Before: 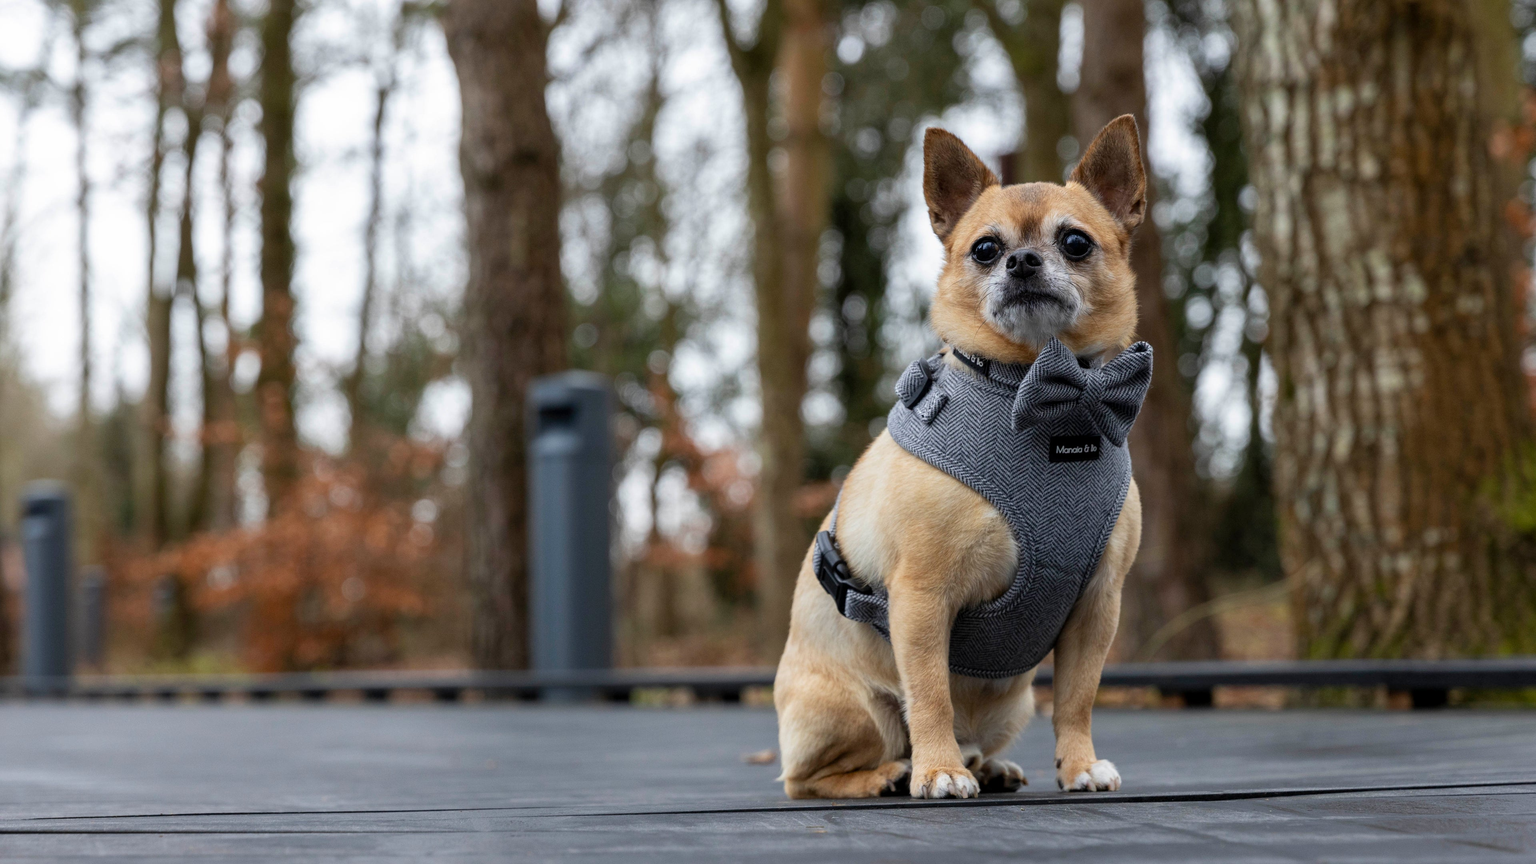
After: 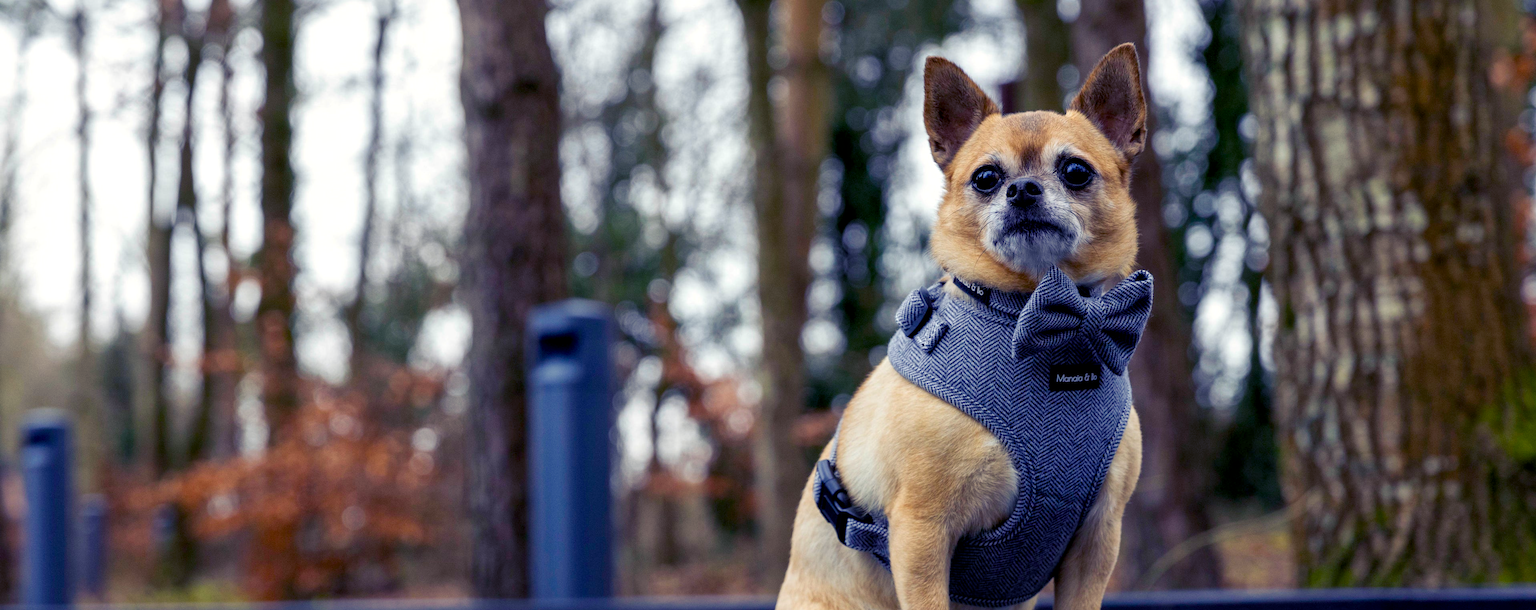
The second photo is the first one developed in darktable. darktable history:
color balance rgb: shadows lift › luminance -28.76%, shadows lift › chroma 15%, shadows lift › hue 270°, power › chroma 1%, power › hue 255°, highlights gain › luminance 7.14%, highlights gain › chroma 2%, highlights gain › hue 90°, global offset › luminance -0.29%, global offset › hue 260°, perceptual saturation grading › global saturation 20%, perceptual saturation grading › highlights -13.92%, perceptual saturation grading › shadows 50%
local contrast: mode bilateral grid, contrast 20, coarseness 50, detail 120%, midtone range 0.2
crop and rotate: top 8.293%, bottom 20.996%
